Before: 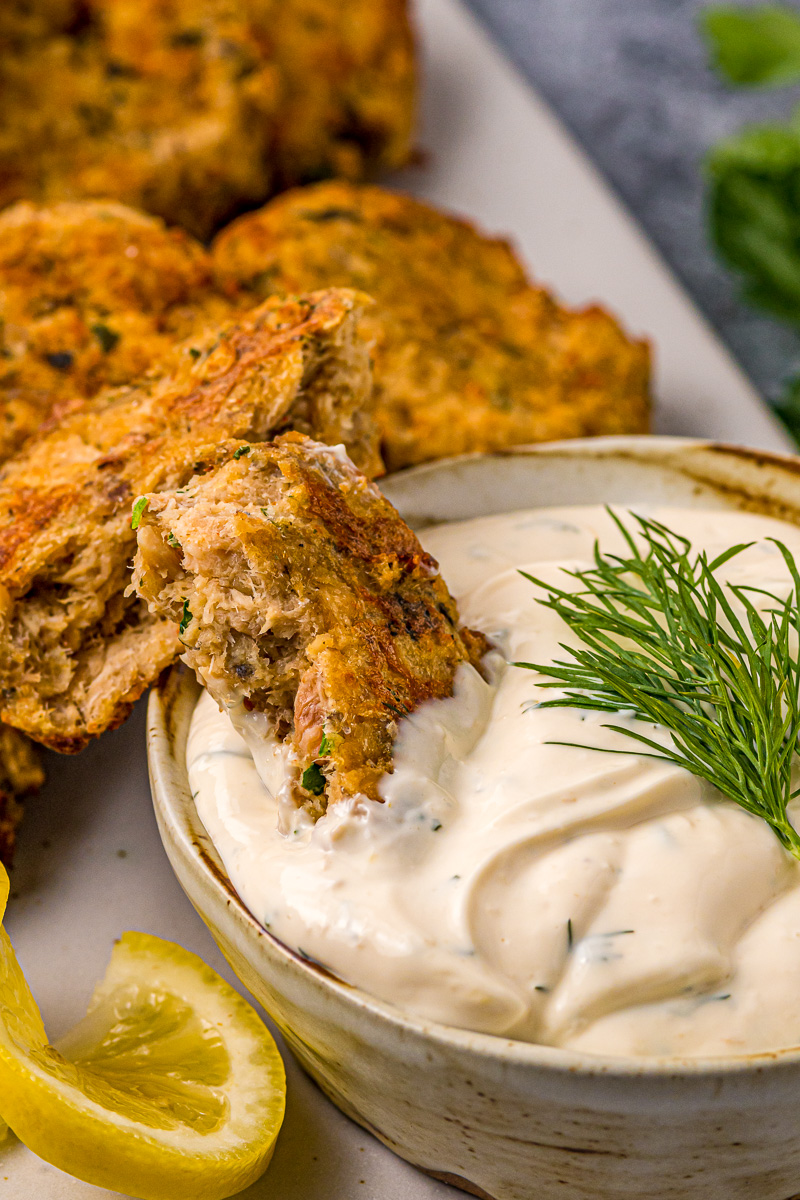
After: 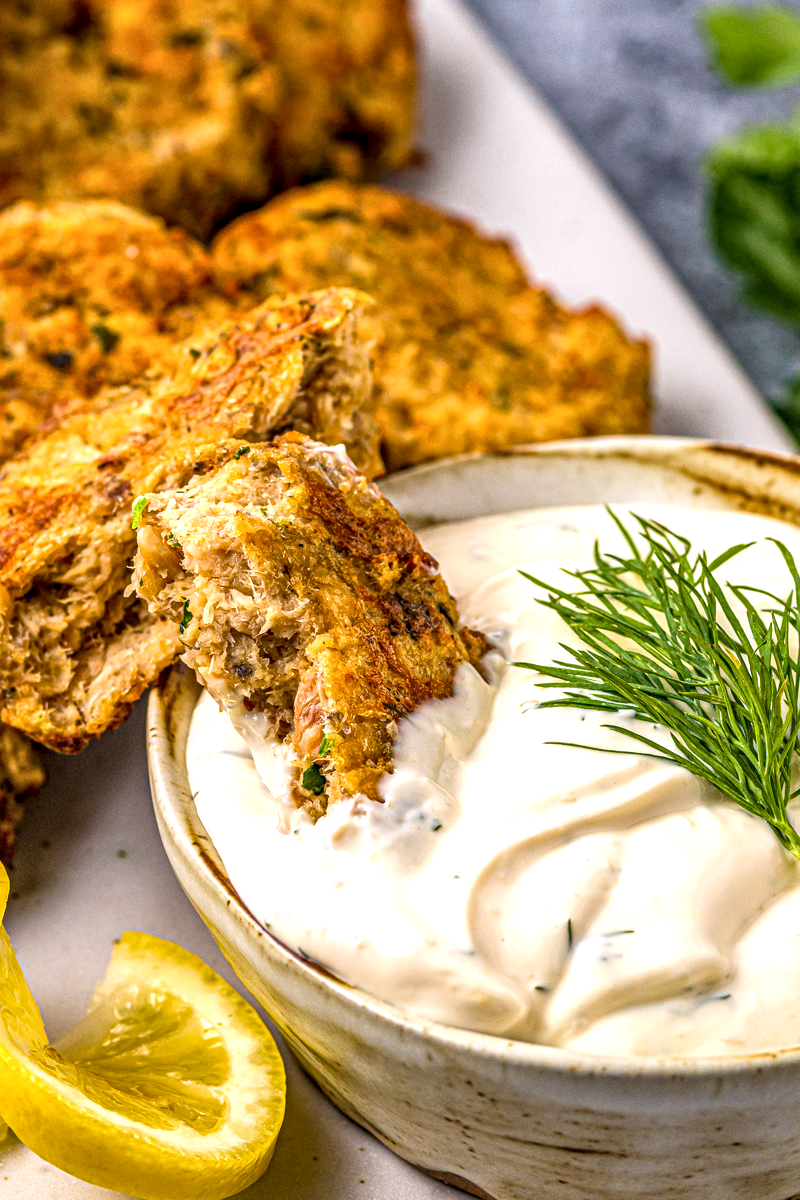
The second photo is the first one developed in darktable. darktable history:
exposure: black level correction 0, exposure 0.6 EV, compensate highlight preservation false
local contrast: highlights 35%, detail 135%
white balance: red 0.98, blue 1.034
